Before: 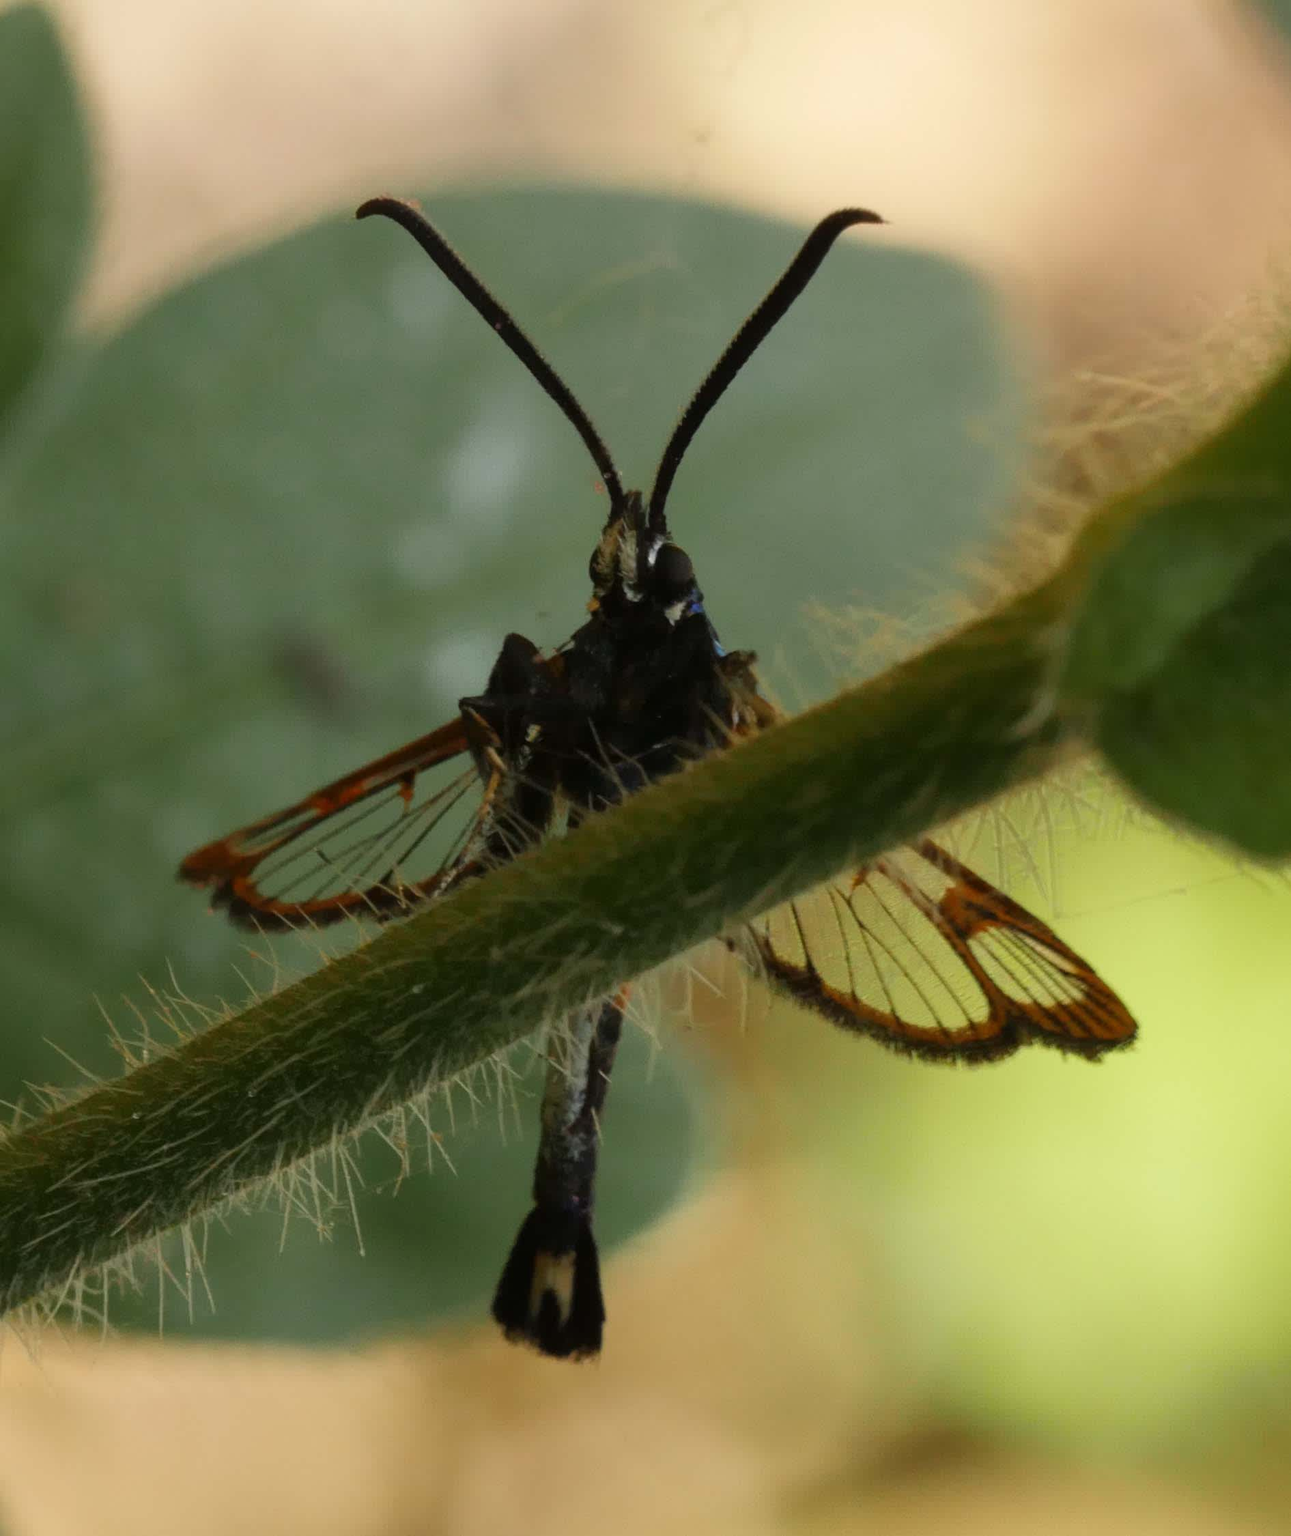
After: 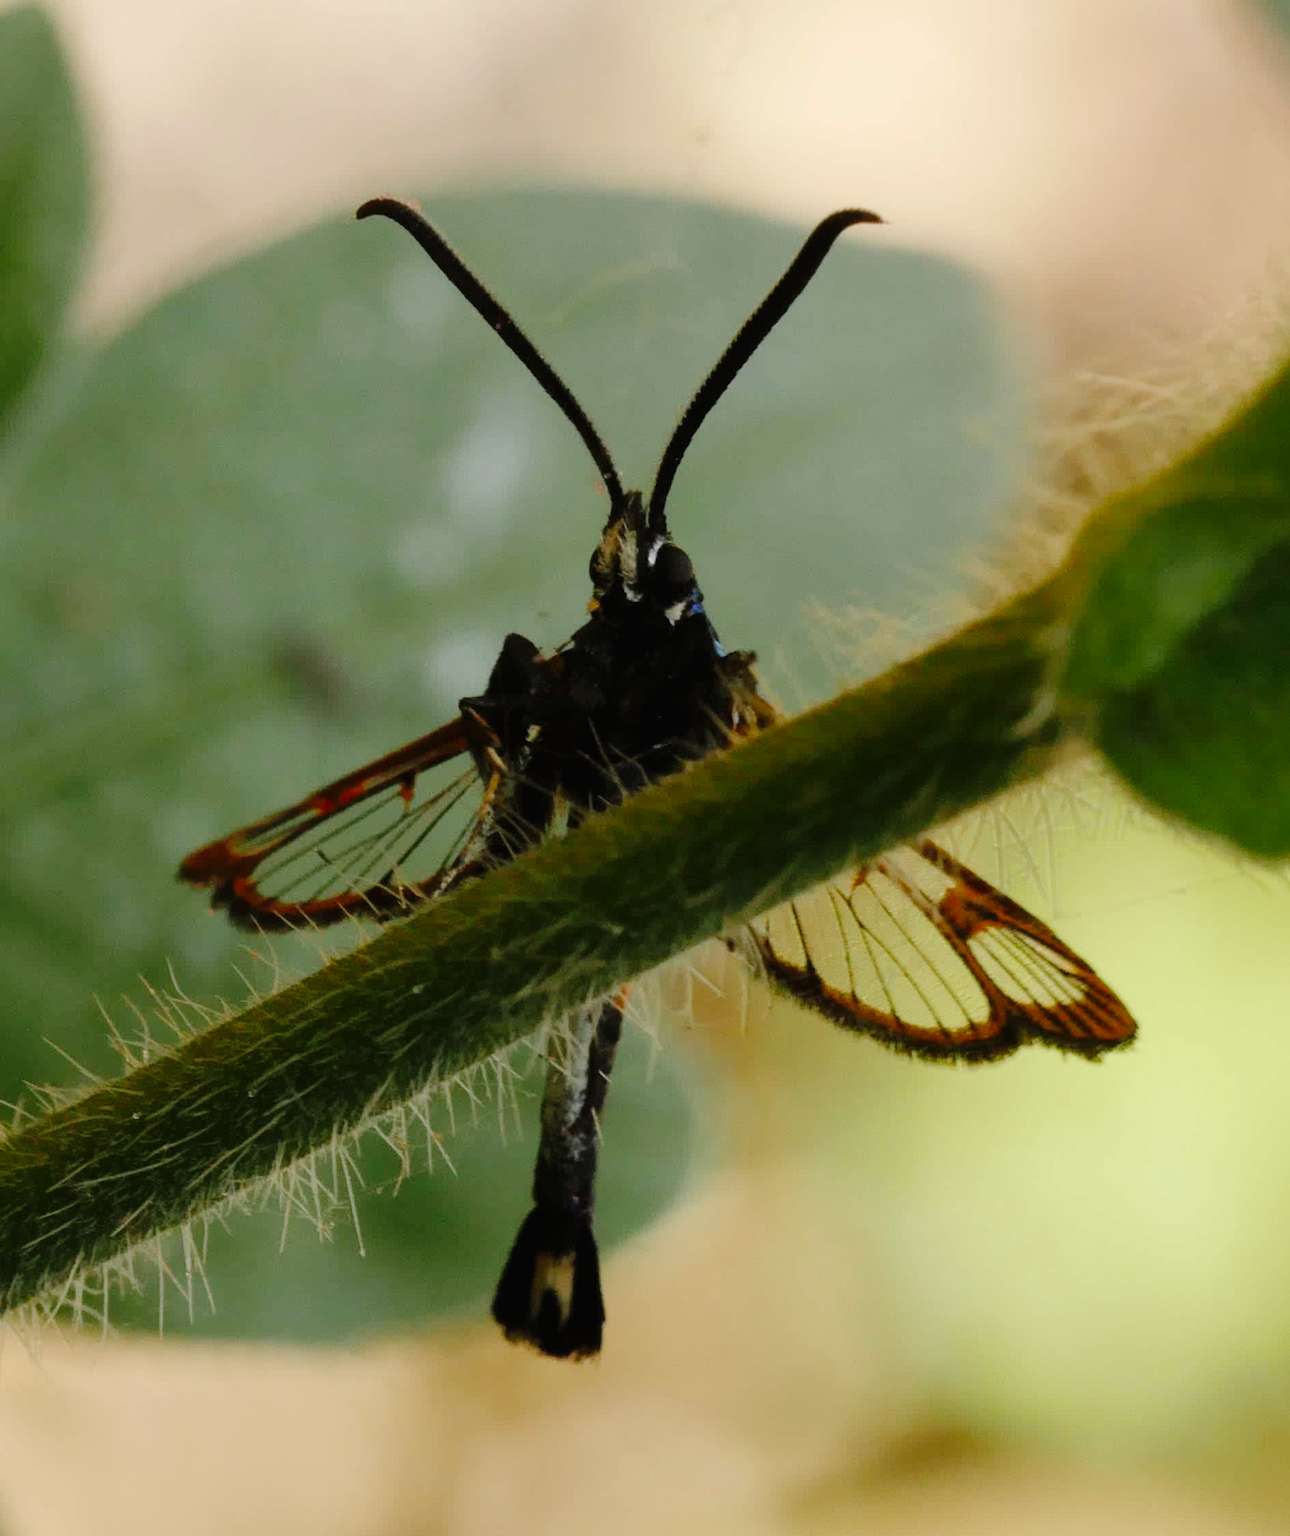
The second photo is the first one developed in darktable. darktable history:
contrast brightness saturation: saturation -0.047
tone curve: curves: ch0 [(0, 0) (0.003, 0.011) (0.011, 0.012) (0.025, 0.013) (0.044, 0.023) (0.069, 0.04) (0.1, 0.06) (0.136, 0.094) (0.177, 0.145) (0.224, 0.213) (0.277, 0.301) (0.335, 0.389) (0.399, 0.473) (0.468, 0.554) (0.543, 0.627) (0.623, 0.694) (0.709, 0.763) (0.801, 0.83) (0.898, 0.906) (1, 1)], preserve colors none
